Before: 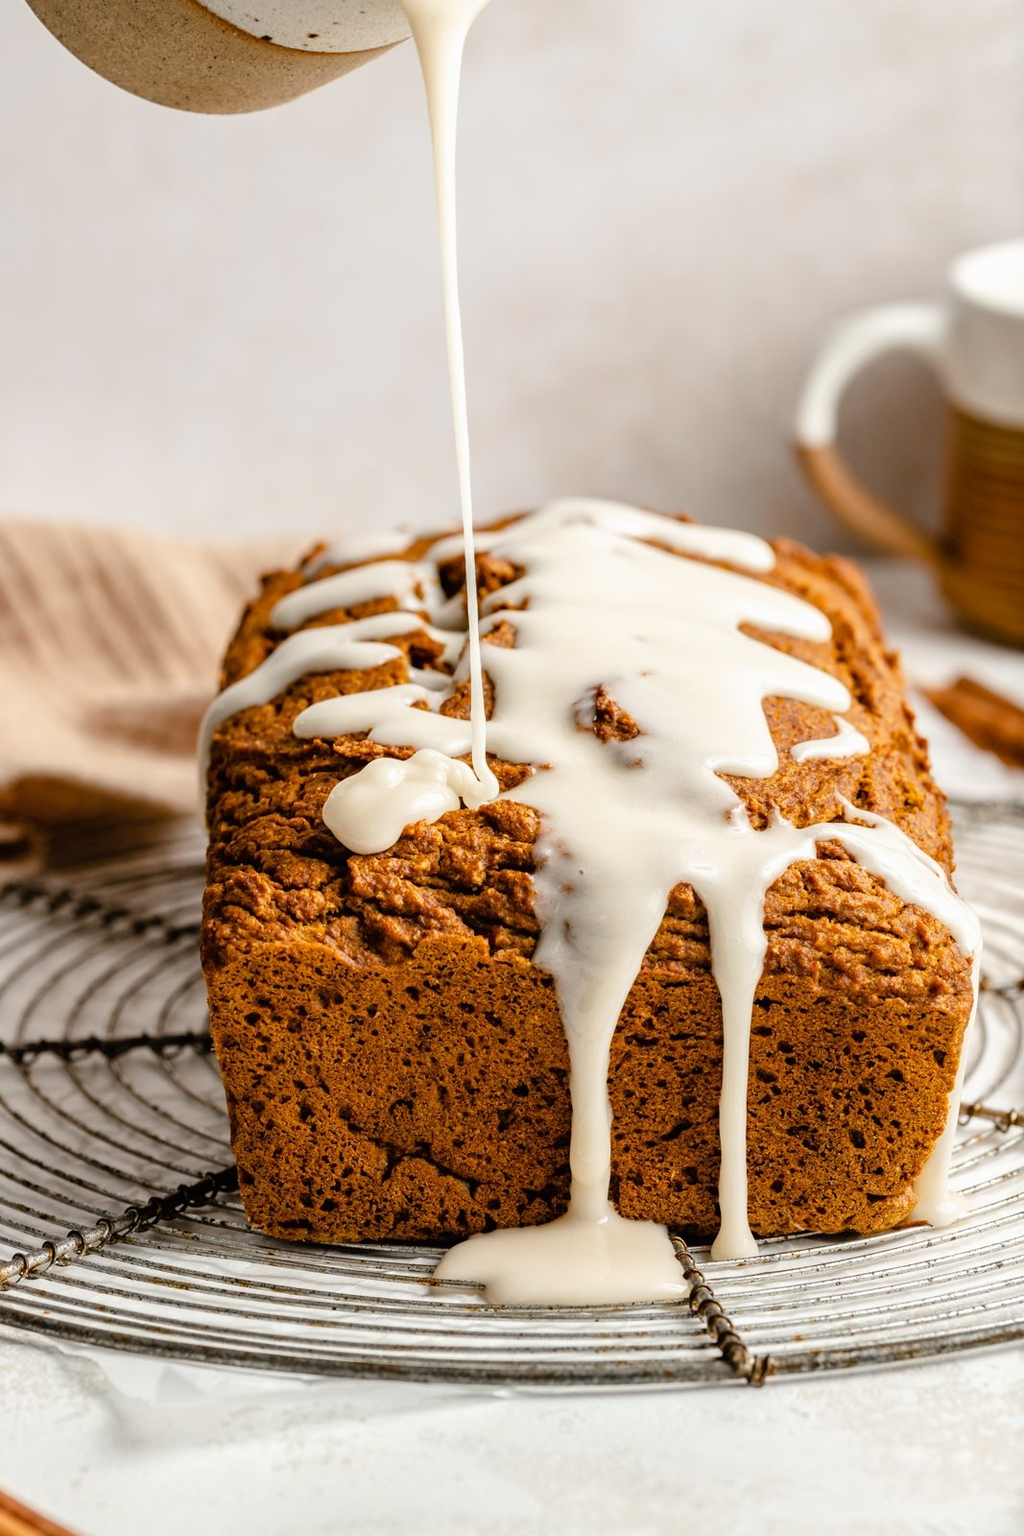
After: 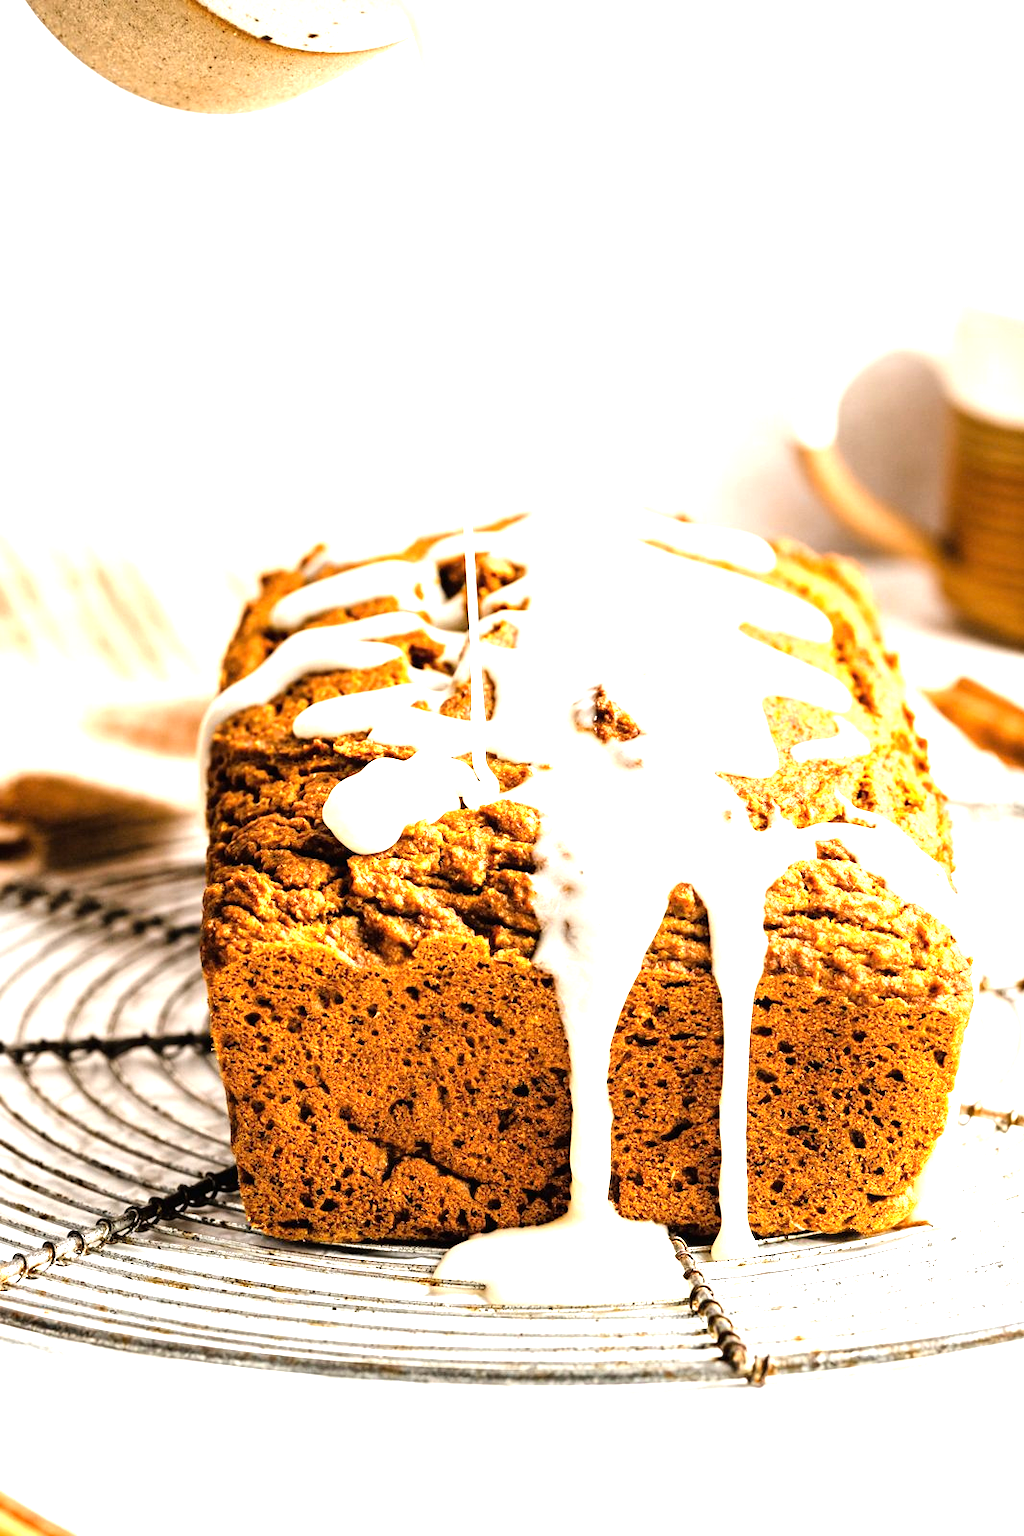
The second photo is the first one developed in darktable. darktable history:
exposure: black level correction 0, exposure 1 EV, compensate highlight preservation false
tone equalizer: -8 EV -0.763 EV, -7 EV -0.673 EV, -6 EV -0.565 EV, -5 EV -0.368 EV, -3 EV 0.395 EV, -2 EV 0.6 EV, -1 EV 0.681 EV, +0 EV 0.769 EV
